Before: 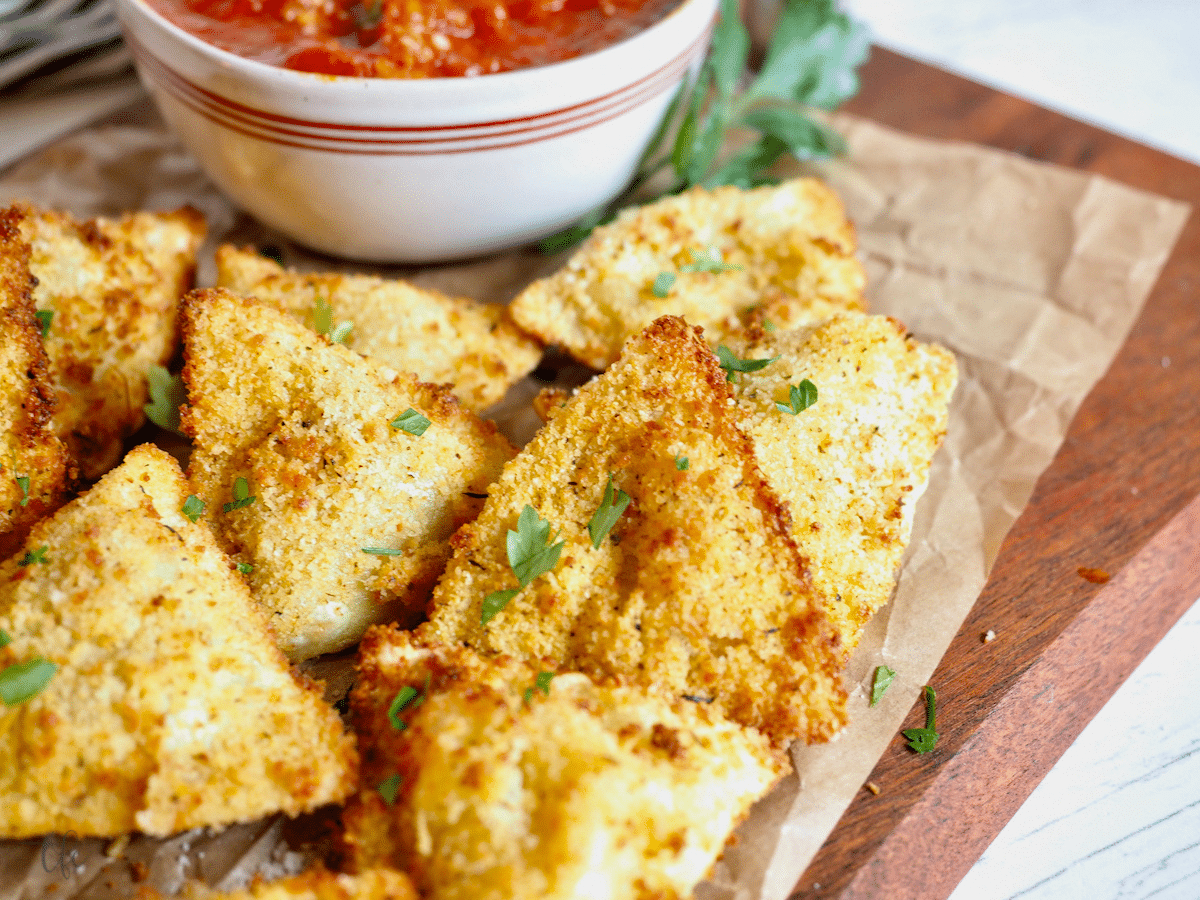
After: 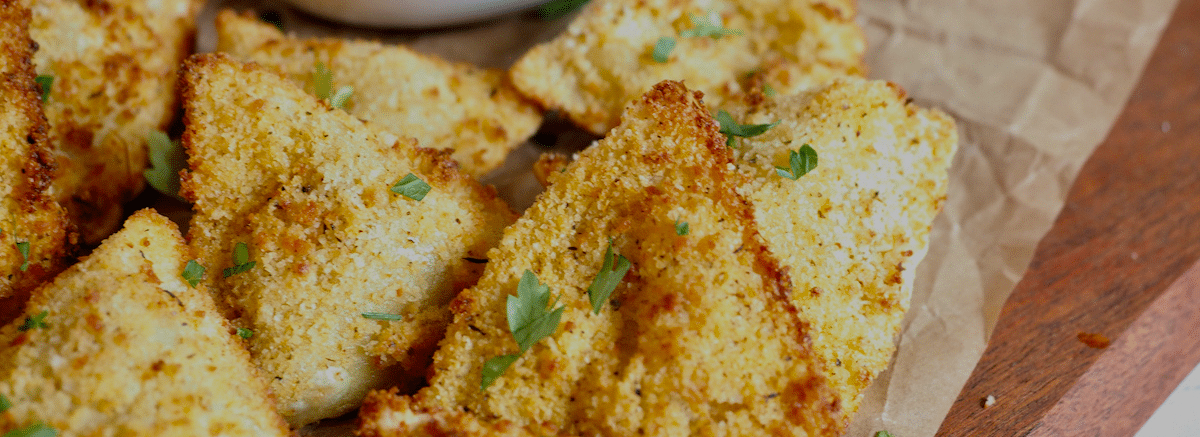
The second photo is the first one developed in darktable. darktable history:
crop and rotate: top 26.169%, bottom 25.217%
exposure: black level correction 0, exposure -0.793 EV, compensate highlight preservation false
